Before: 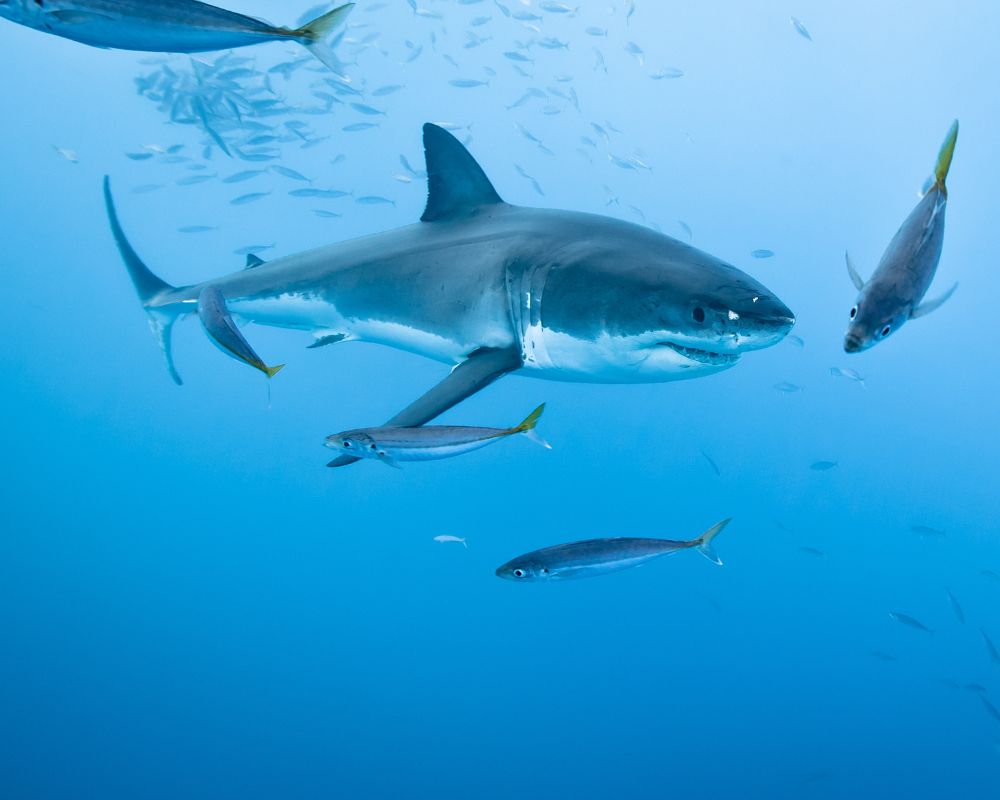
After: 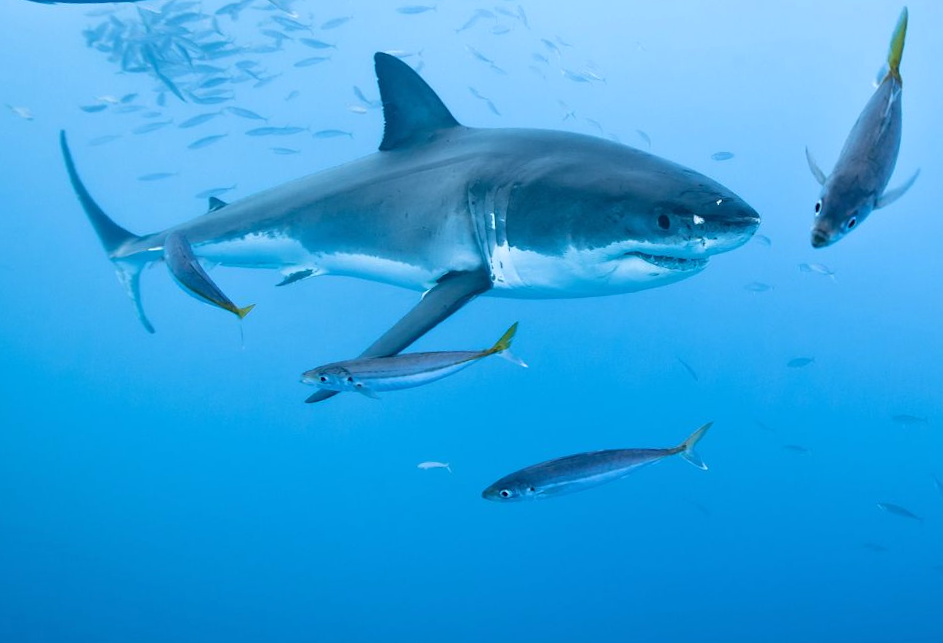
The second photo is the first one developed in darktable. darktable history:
rotate and perspective: rotation -4.57°, crop left 0.054, crop right 0.944, crop top 0.087, crop bottom 0.914
crop and rotate: top 5.609%, bottom 5.609%
white balance: red 0.98, blue 1.034
